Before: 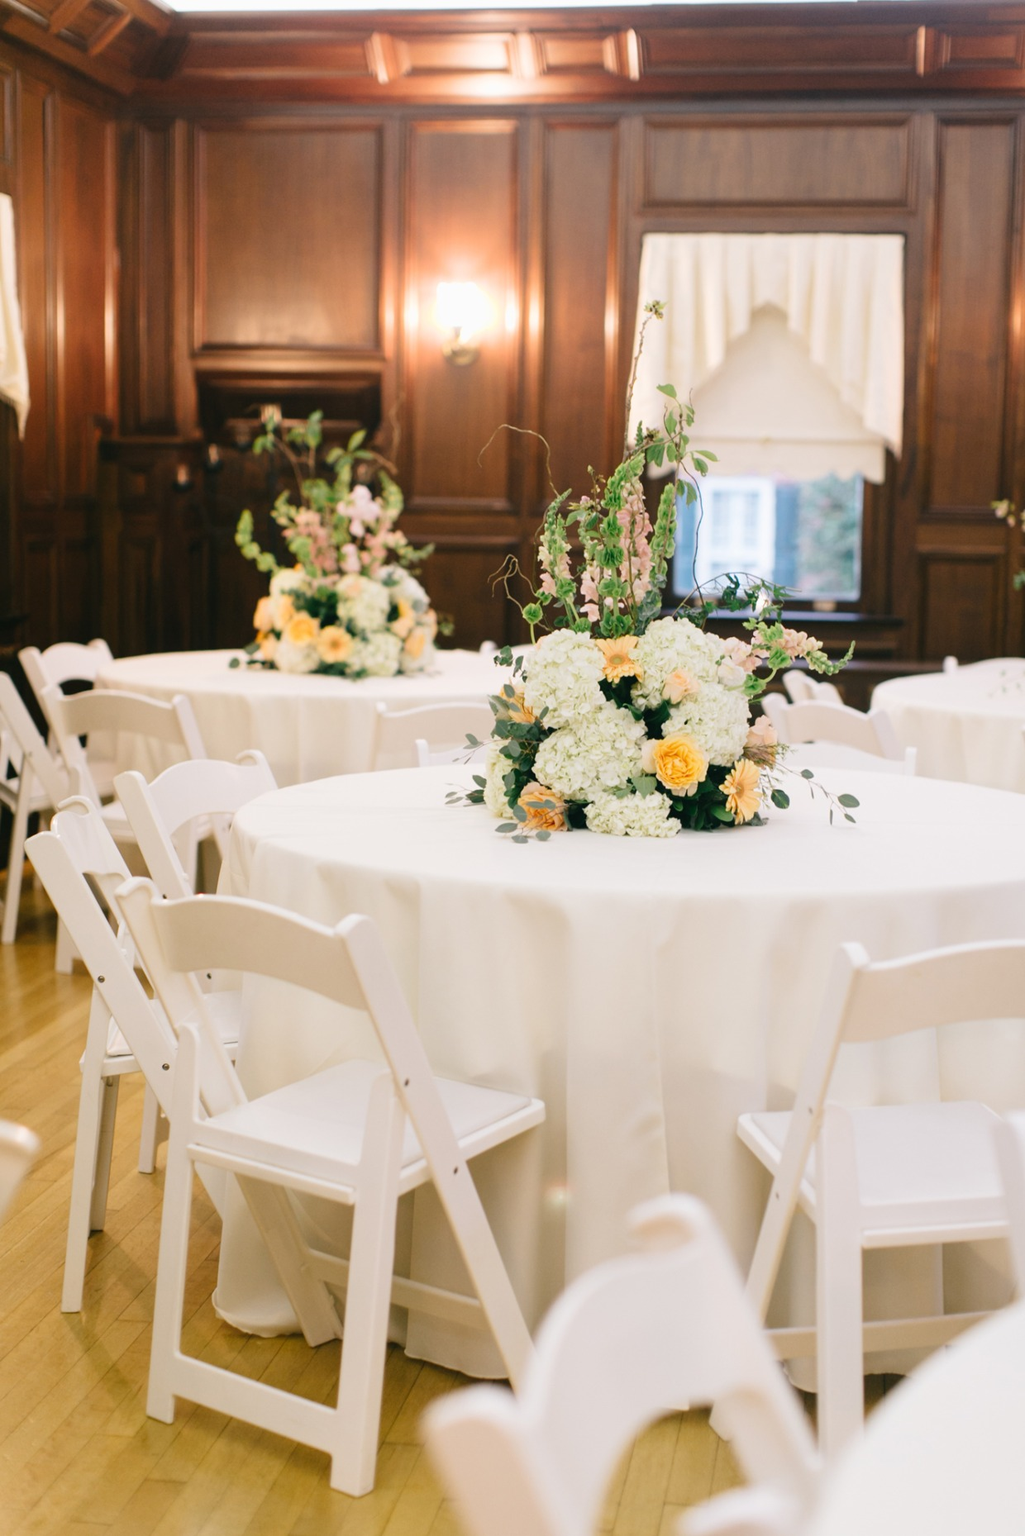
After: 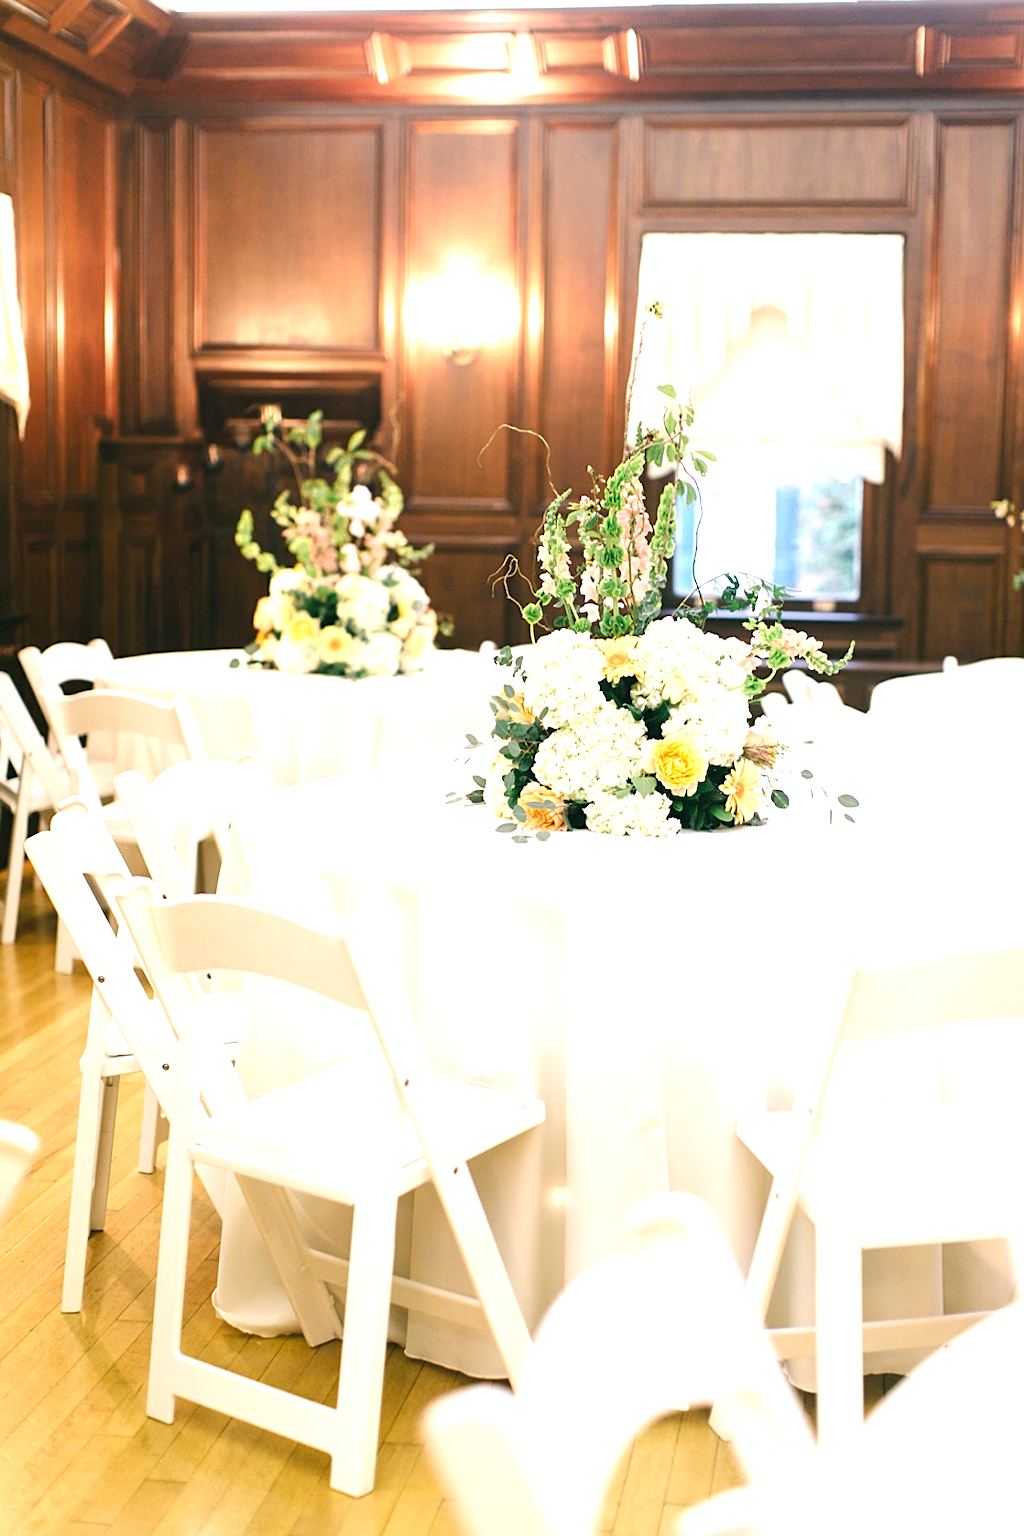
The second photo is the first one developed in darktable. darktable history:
sharpen: on, module defaults
exposure: black level correction 0.001, exposure 0.963 EV, compensate highlight preservation false
